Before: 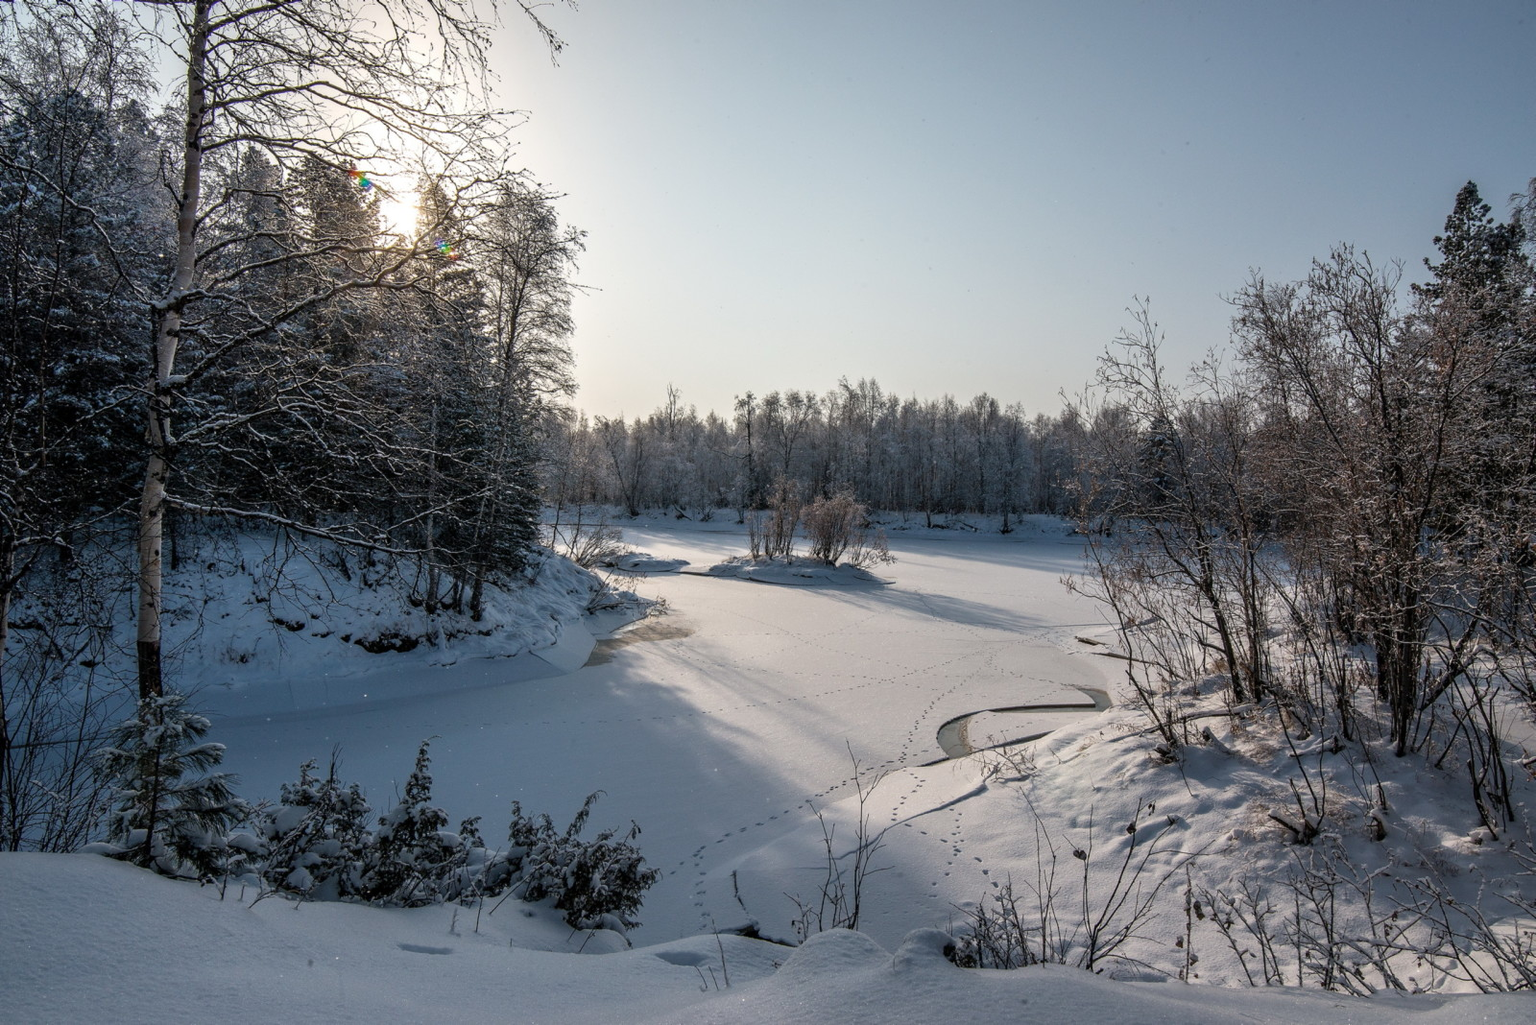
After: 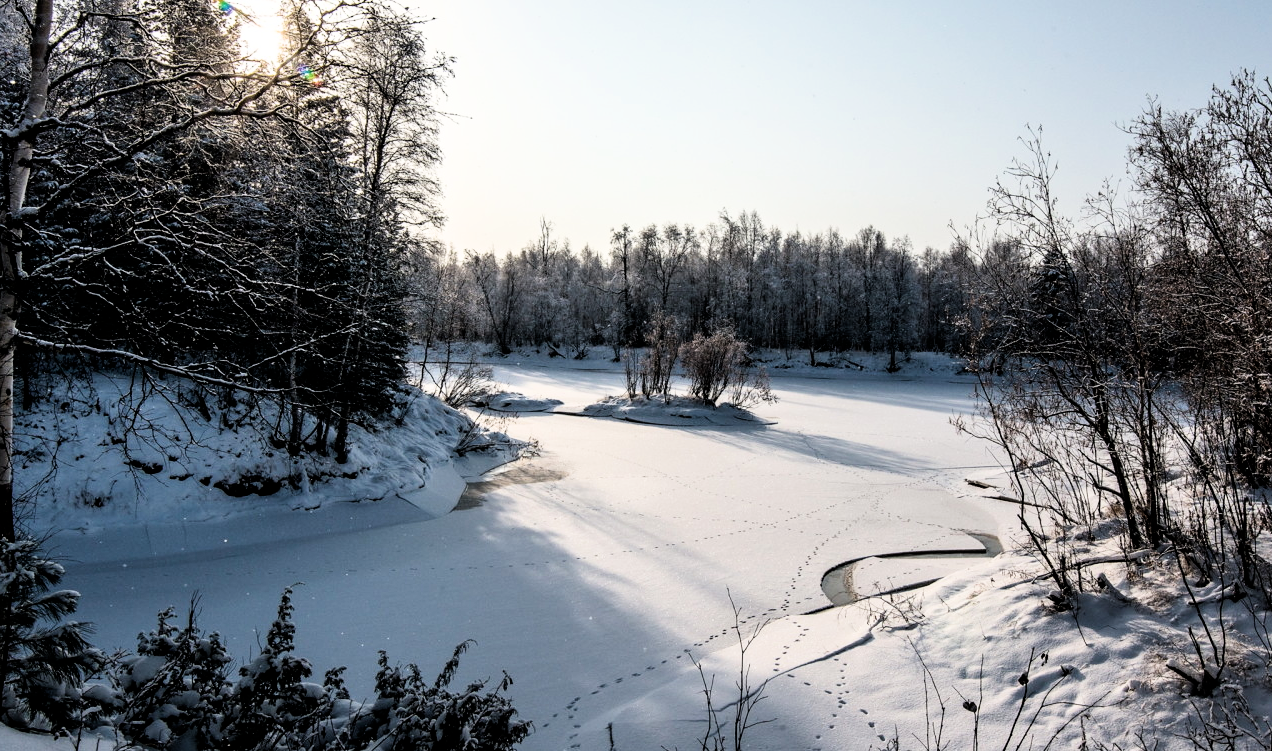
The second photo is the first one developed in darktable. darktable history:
exposure: black level correction 0.004, exposure 0.42 EV, compensate exposure bias true, compensate highlight preservation false
crop: left 9.749%, top 17.252%, right 10.714%, bottom 12.367%
filmic rgb: black relative exposure -5.34 EV, white relative exposure 2.87 EV, dynamic range scaling -38.28%, hardness 4, contrast 1.599, highlights saturation mix -0.883%
